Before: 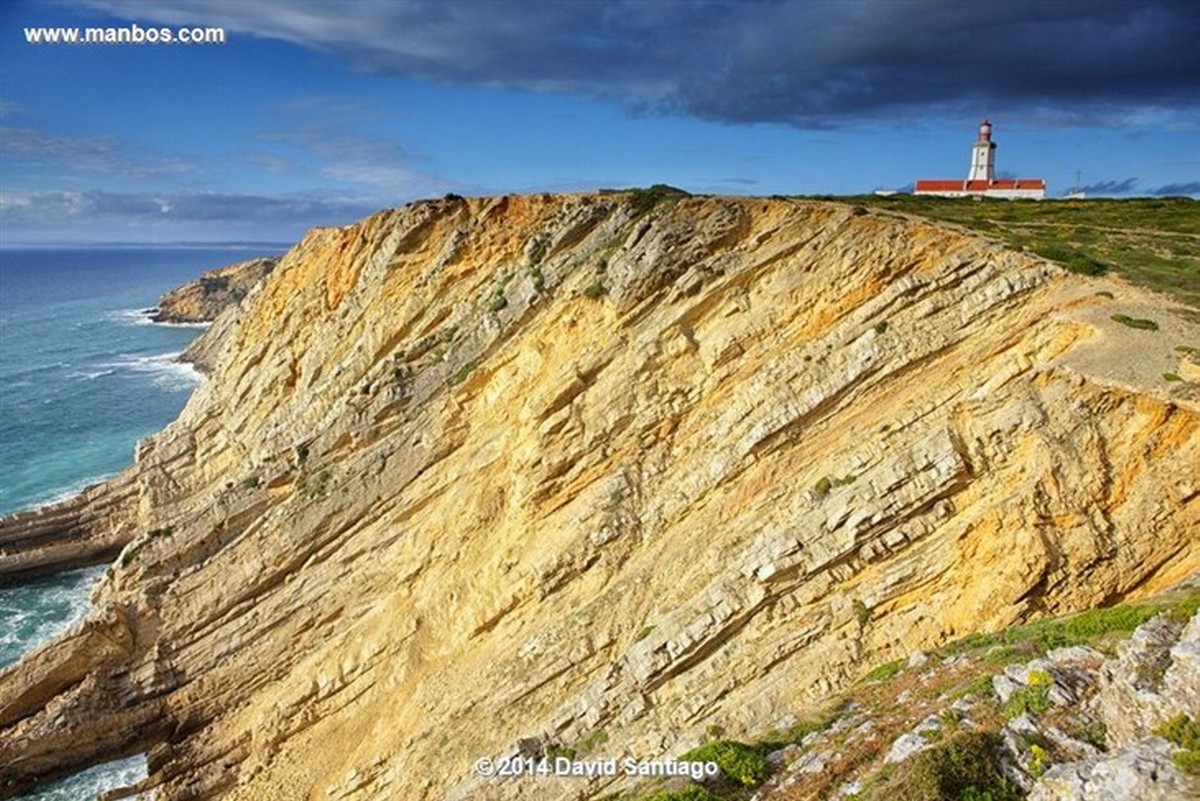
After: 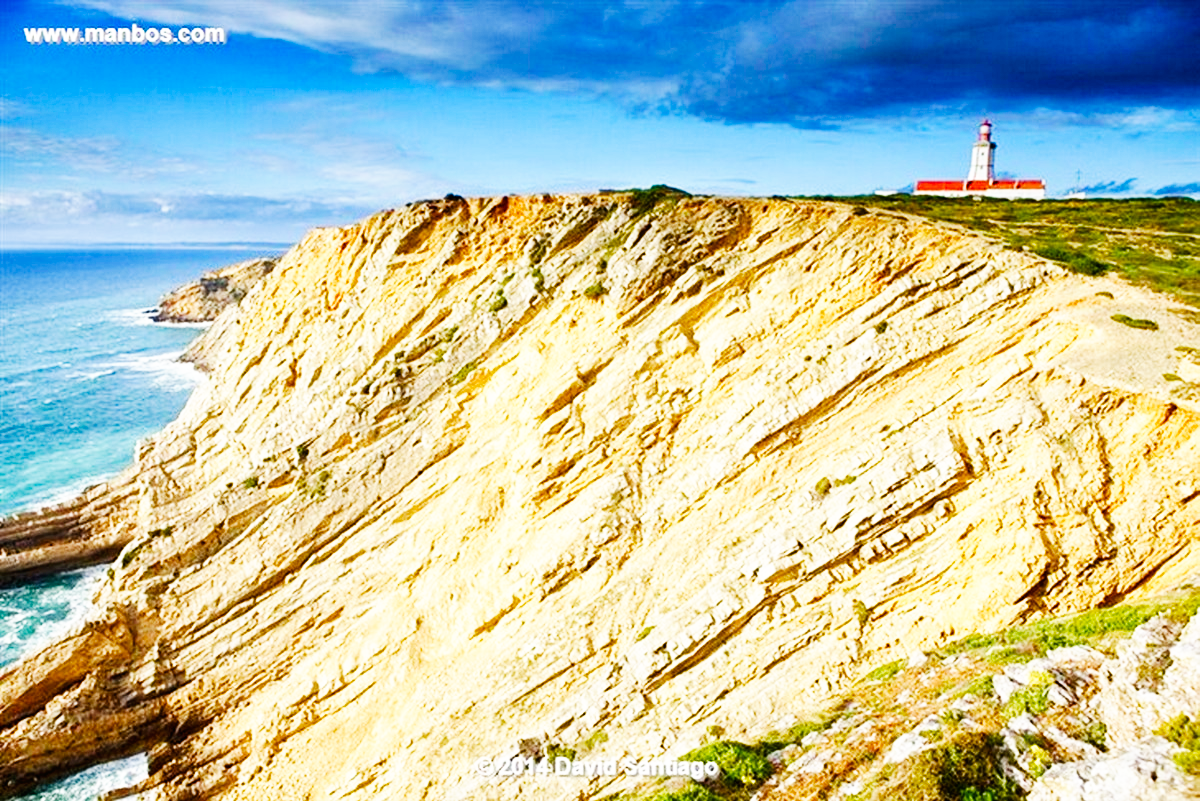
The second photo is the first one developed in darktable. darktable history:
base curve: curves: ch0 [(0, 0) (0.007, 0.004) (0.027, 0.03) (0.046, 0.07) (0.207, 0.54) (0.442, 0.872) (0.673, 0.972) (1, 1)], preserve colors none
color balance rgb: perceptual saturation grading › global saturation 20%, perceptual saturation grading › highlights -50.188%, perceptual saturation grading › shadows 30.789%, global vibrance 20%
